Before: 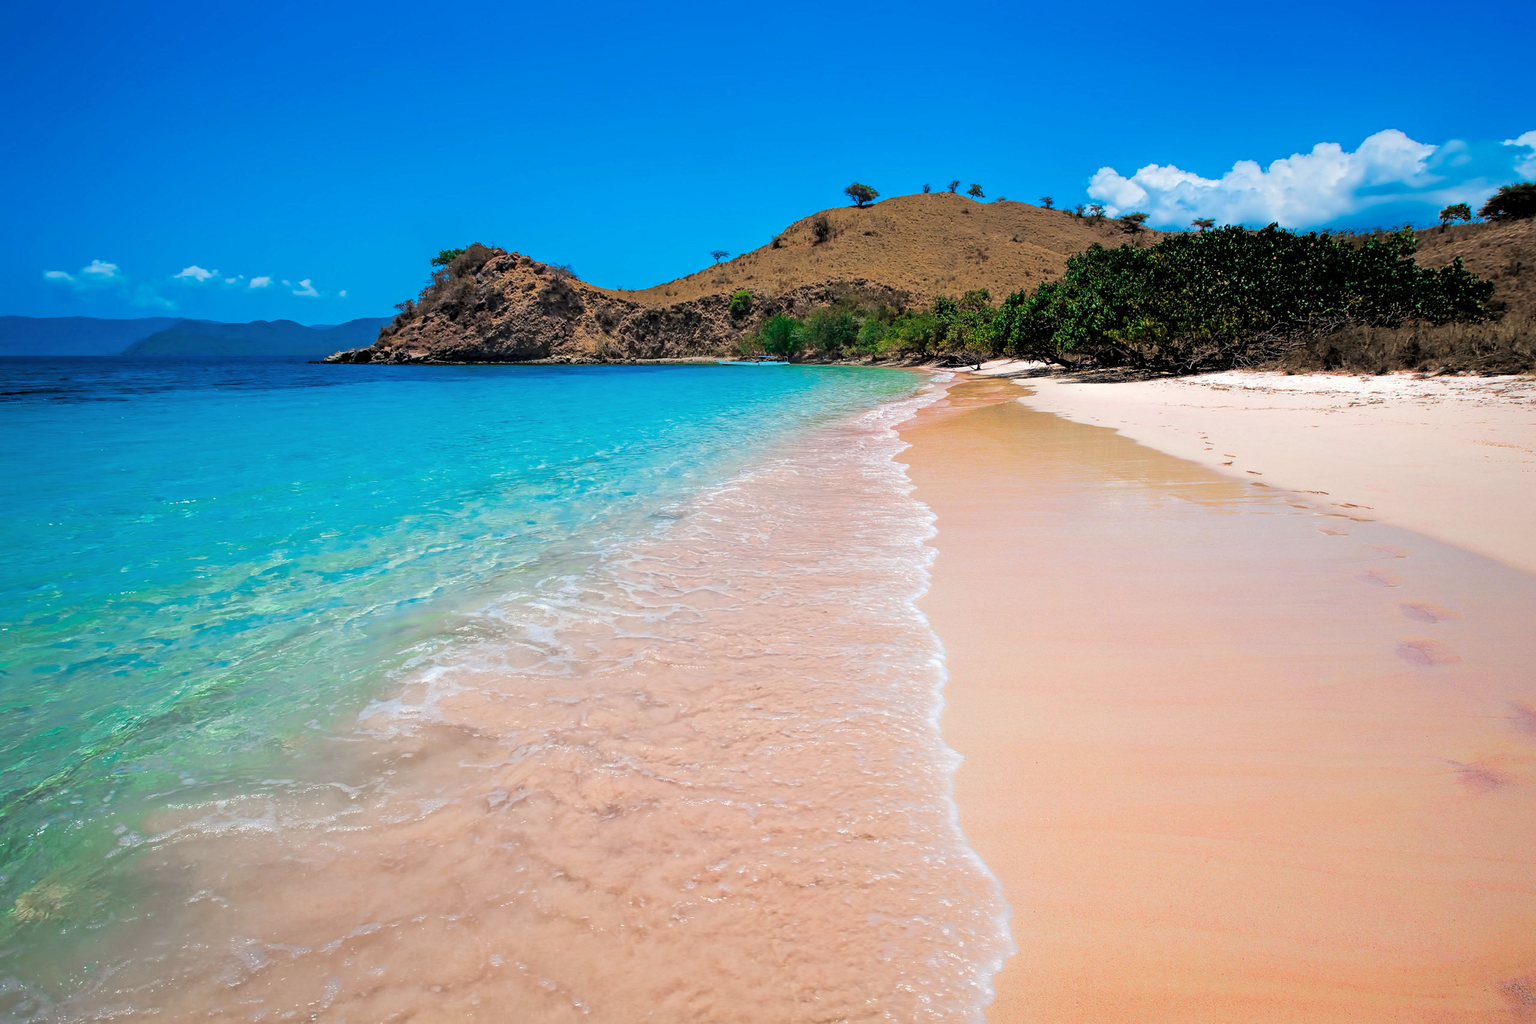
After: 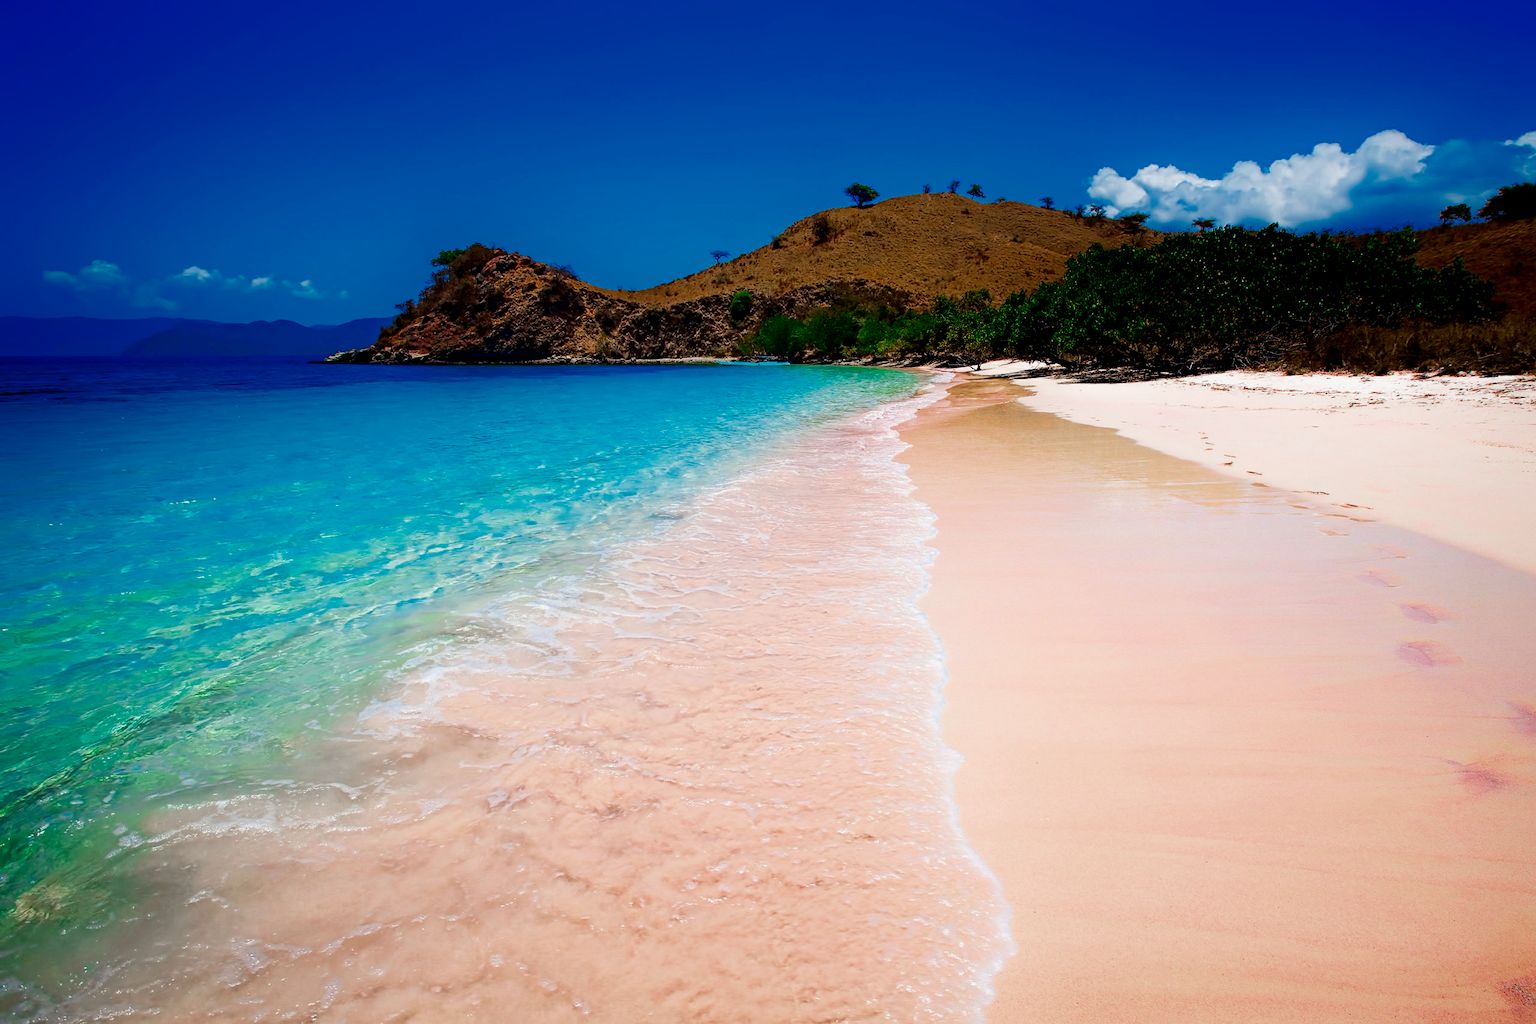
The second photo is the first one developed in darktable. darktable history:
exposure: exposure 0.912 EV, compensate highlight preservation false
shadows and highlights: shadows -68.7, highlights 36.43, soften with gaussian
filmic rgb: black relative exposure -7.65 EV, white relative exposure 4.56 EV, hardness 3.61
contrast brightness saturation: brightness -0.984, saturation 0.986
color zones: curves: ch0 [(0, 0.559) (0.153, 0.551) (0.229, 0.5) (0.429, 0.5) (0.571, 0.5) (0.714, 0.5) (0.857, 0.5) (1, 0.559)]; ch1 [(0, 0.417) (0.112, 0.336) (0.213, 0.26) (0.429, 0.34) (0.571, 0.35) (0.683, 0.331) (0.857, 0.344) (1, 0.417)]
tone equalizer: -8 EV -0.781 EV, -7 EV -0.727 EV, -6 EV -0.636 EV, -5 EV -0.376 EV, -3 EV 0.372 EV, -2 EV 0.6 EV, -1 EV 0.686 EV, +0 EV 0.744 EV, luminance estimator HSV value / RGB max
